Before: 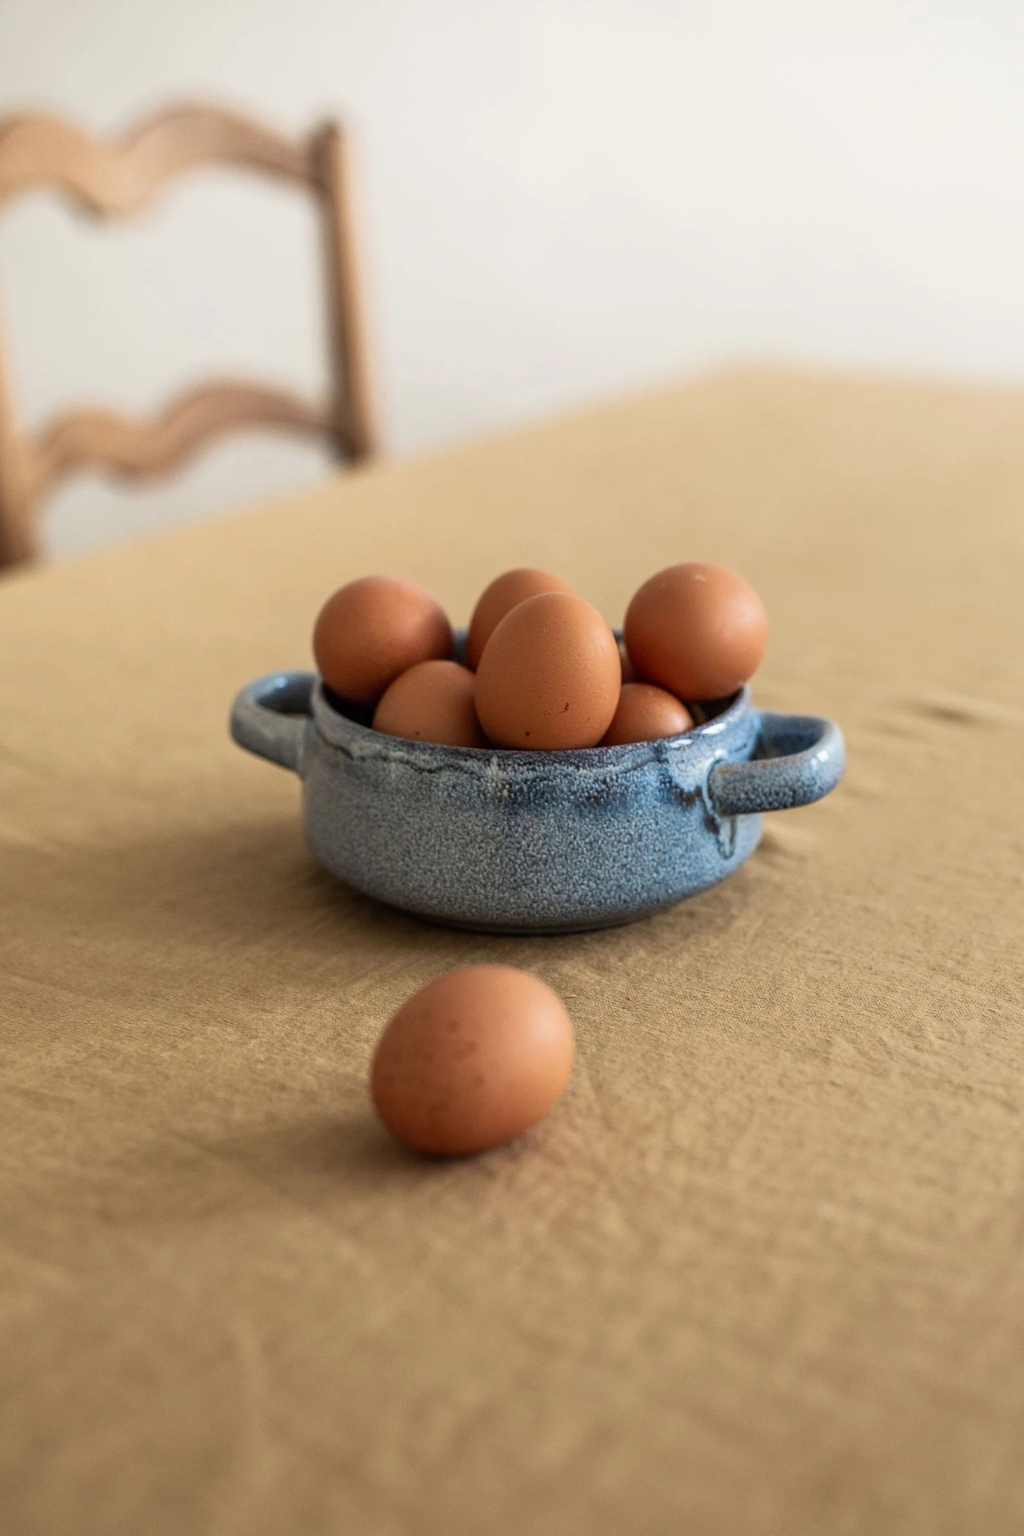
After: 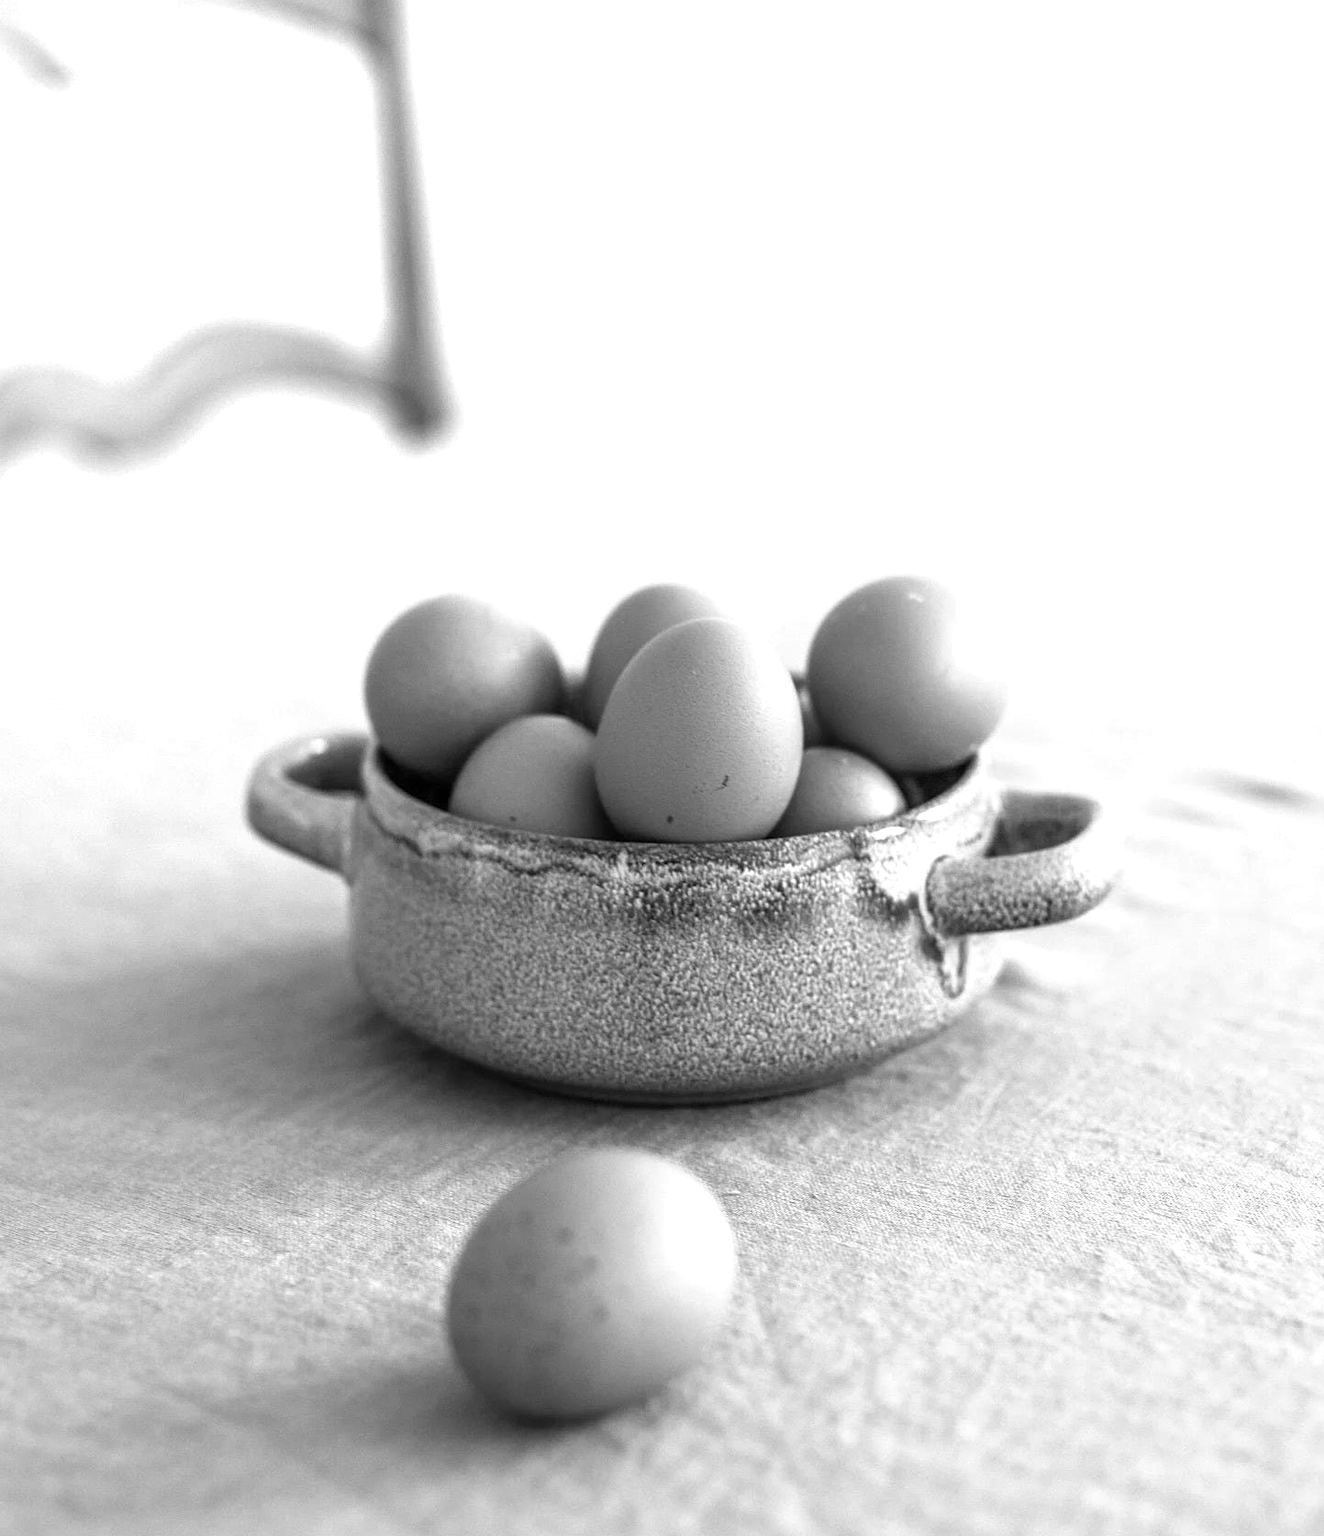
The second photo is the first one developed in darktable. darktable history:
monochrome: on, module defaults
tone equalizer: on, module defaults
white balance: red 0.978, blue 0.999
exposure: exposure 1.137 EV, compensate highlight preservation false
crop: left 5.596%, top 10.314%, right 3.534%, bottom 19.395%
